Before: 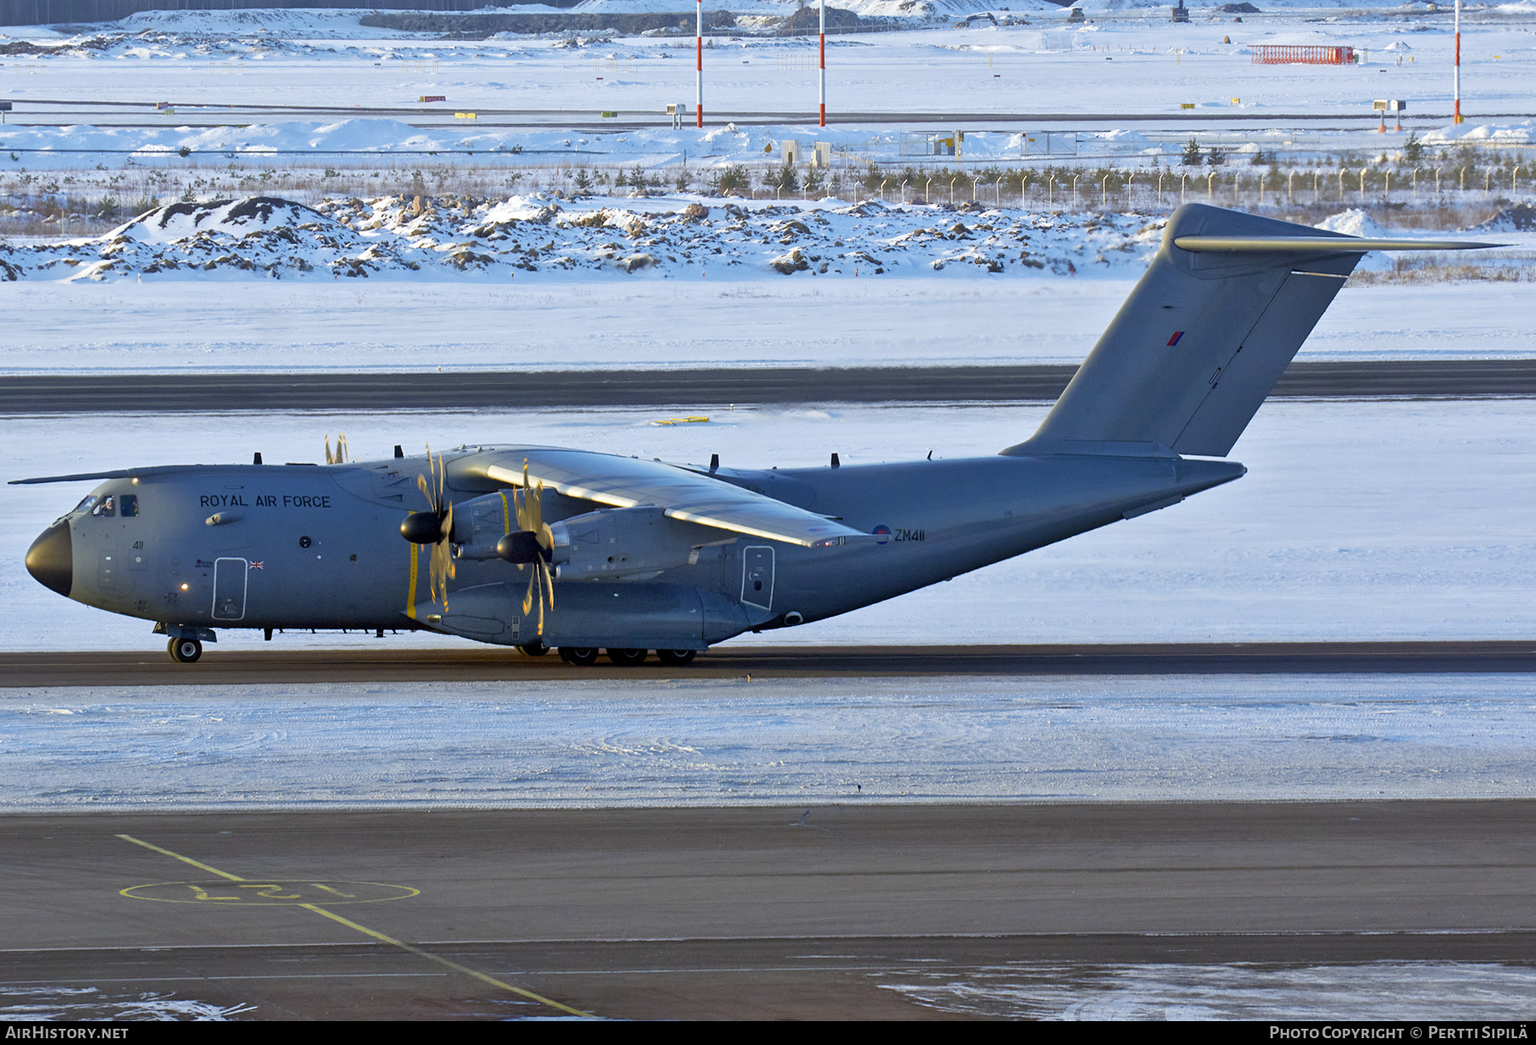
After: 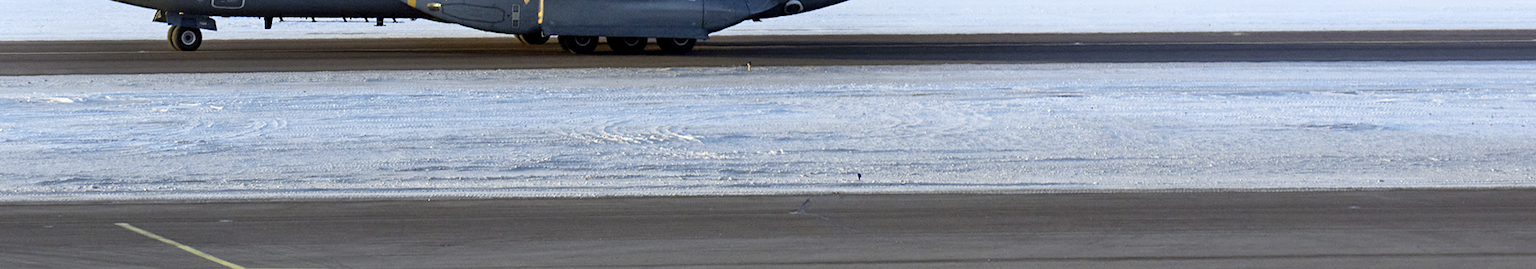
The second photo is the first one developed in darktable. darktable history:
shadows and highlights: highlights 70.14, soften with gaussian
contrast brightness saturation: contrast 0.097, saturation -0.281
crop and rotate: top 58.599%, bottom 15.564%
exposure: exposure 0.214 EV, compensate exposure bias true, compensate highlight preservation false
